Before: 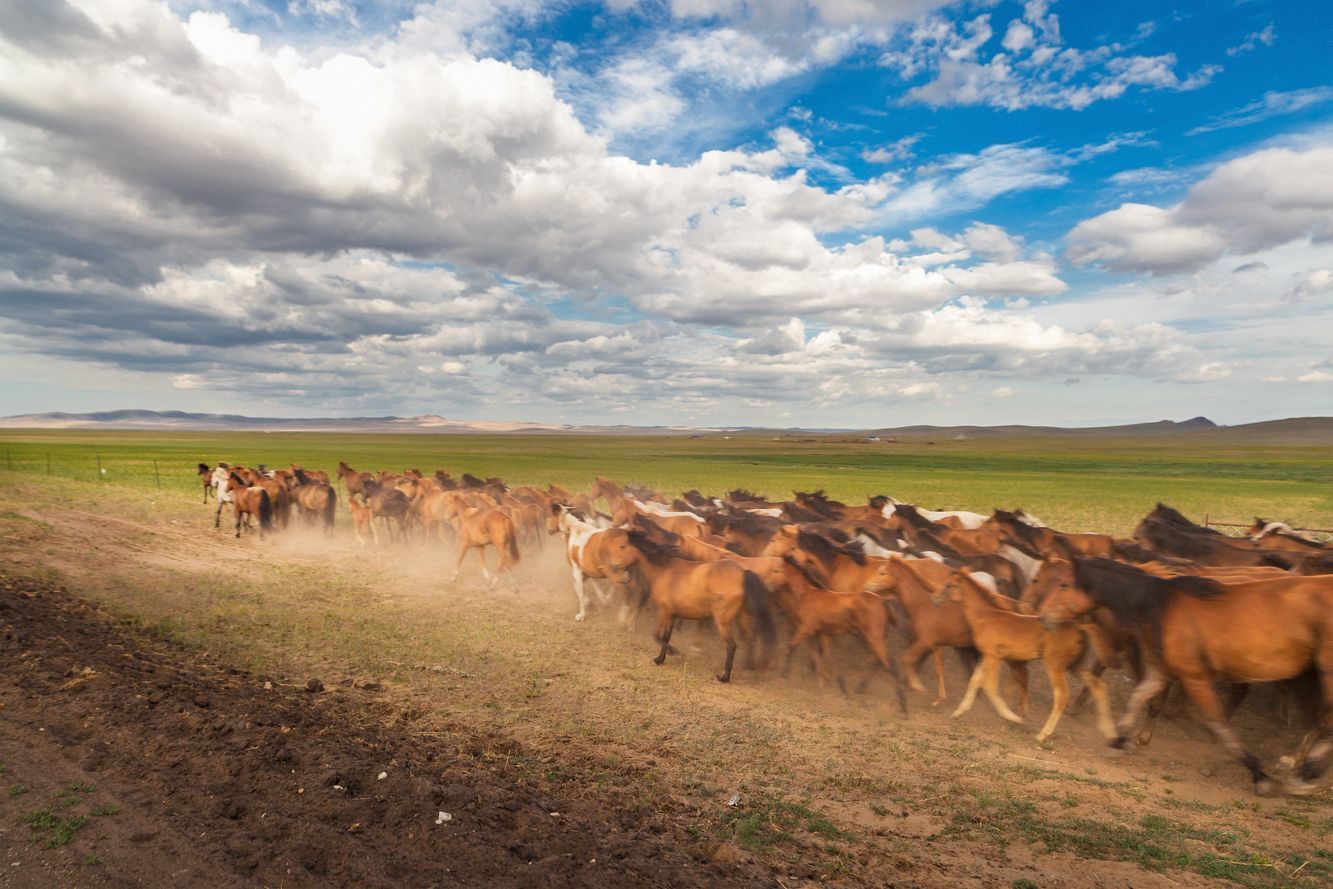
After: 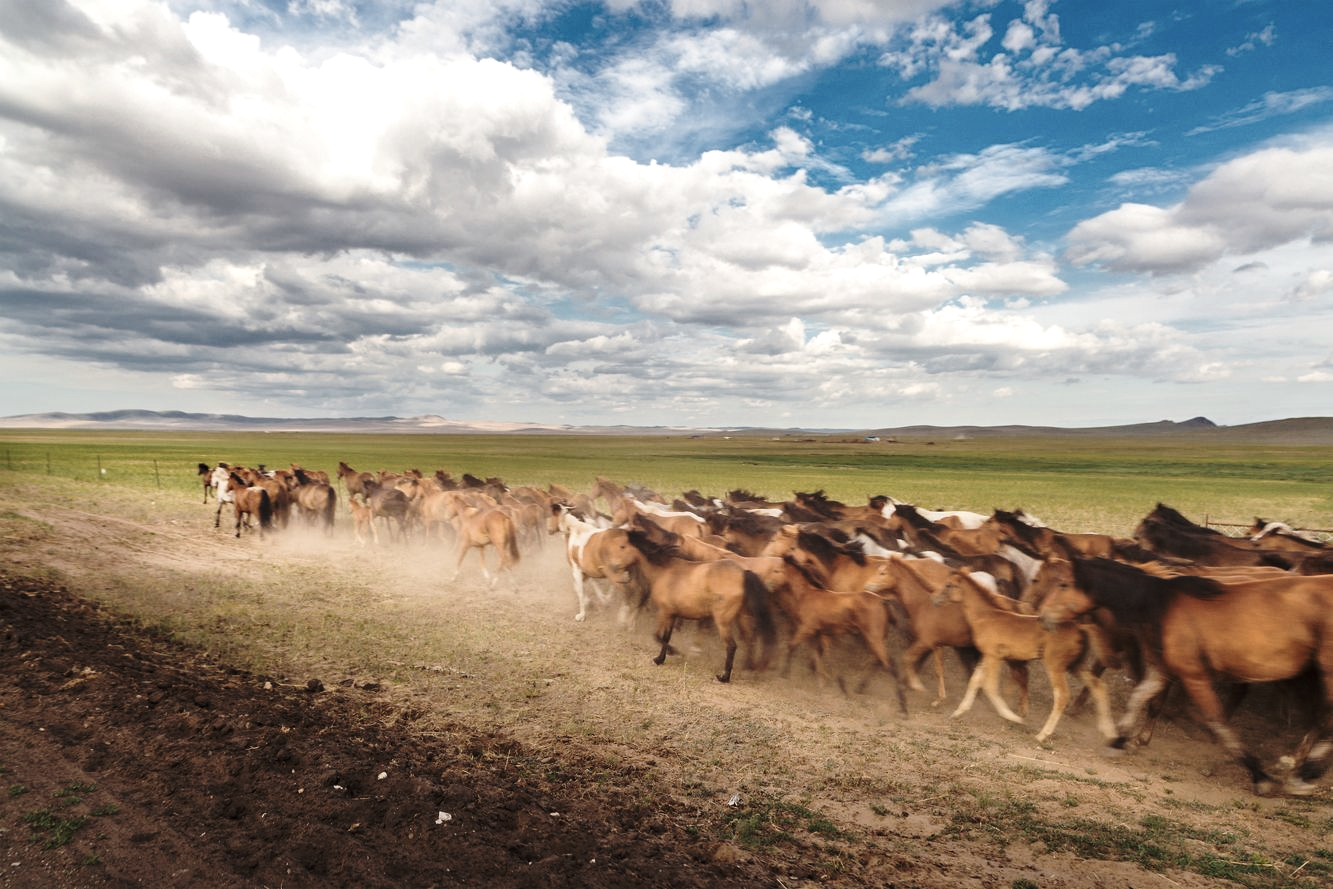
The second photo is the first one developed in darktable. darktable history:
color zones: curves: ch0 [(0, 0.5) (0.143, 0.5) (0.286, 0.5) (0.429, 0.5) (0.571, 0.5) (0.714, 0.476) (0.857, 0.5) (1, 0.5)]; ch2 [(0, 0.5) (0.143, 0.5) (0.286, 0.5) (0.429, 0.5) (0.571, 0.5) (0.714, 0.487) (0.857, 0.5) (1, 0.5)]
contrast brightness saturation: contrast 0.1, saturation -0.36
exposure: black level correction 0, exposure 0.2 EV, compensate exposure bias true, compensate highlight preservation false
base curve: curves: ch0 [(0, 0) (0.073, 0.04) (0.157, 0.139) (0.492, 0.492) (0.758, 0.758) (1, 1)], preserve colors none
